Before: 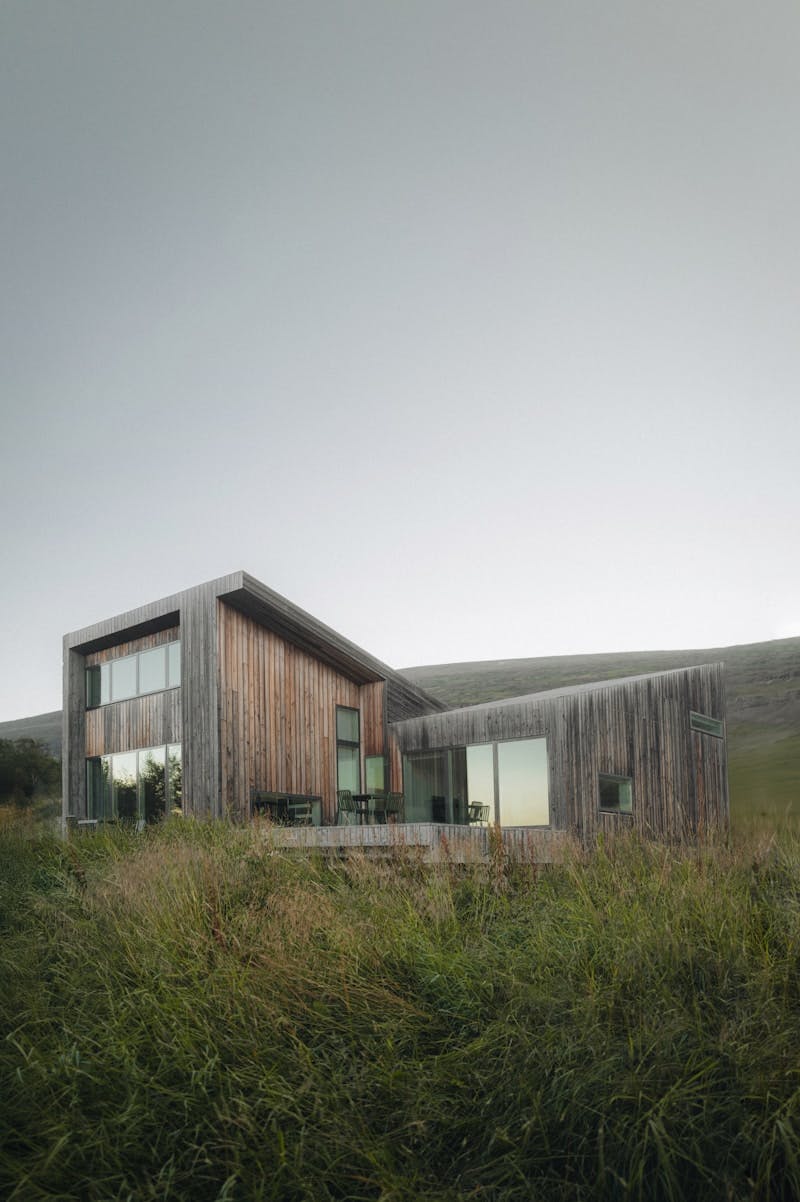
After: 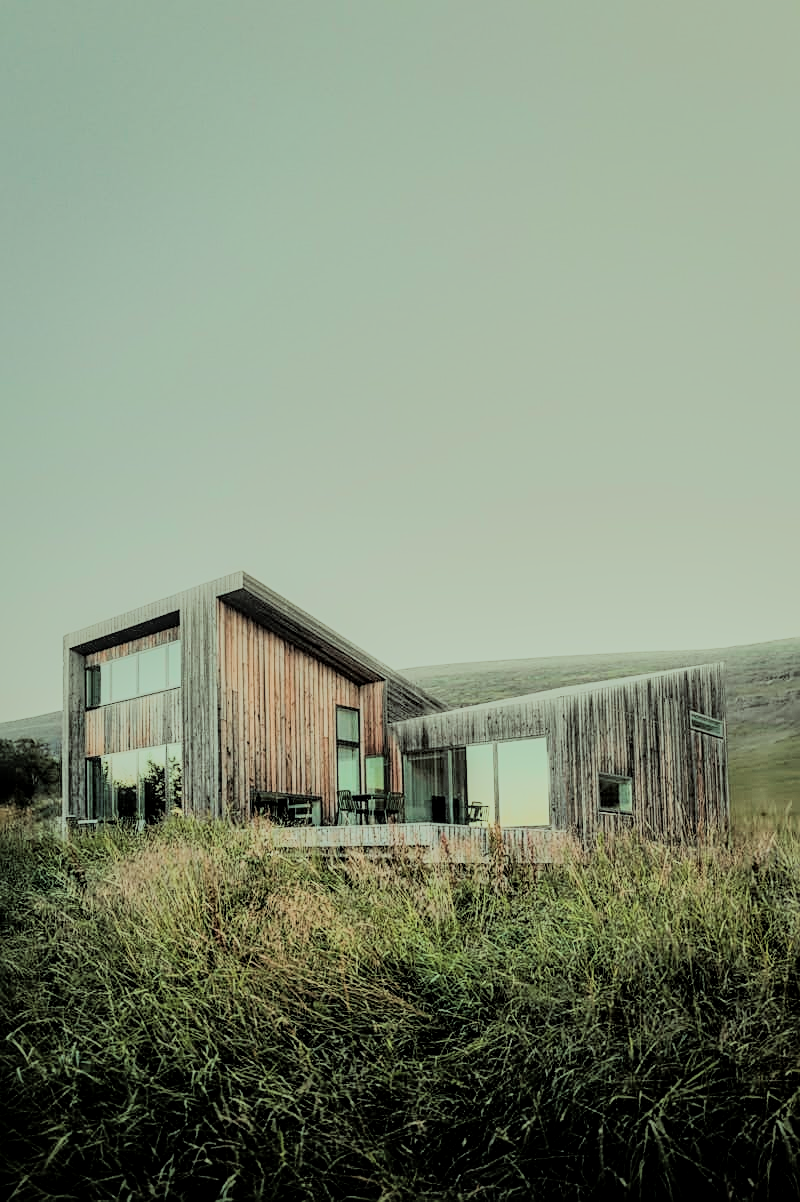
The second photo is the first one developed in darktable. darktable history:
filmic rgb: white relative exposure 3.85 EV, hardness 4.3
color correction: highlights a* -10.69, highlights b* -19.19
shadows and highlights: shadows 40, highlights -60
rgb levels: preserve colors max RGB
local contrast: on, module defaults
rgb curve: curves: ch0 [(0, 0) (0.21, 0.15) (0.24, 0.21) (0.5, 0.75) (0.75, 0.96) (0.89, 0.99) (1, 1)]; ch1 [(0, 0.02) (0.21, 0.13) (0.25, 0.2) (0.5, 0.67) (0.75, 0.9) (0.89, 0.97) (1, 1)]; ch2 [(0, 0.02) (0.21, 0.13) (0.25, 0.2) (0.5, 0.67) (0.75, 0.9) (0.89, 0.97) (1, 1)], compensate middle gray true
sharpen: on, module defaults
white balance: red 1.08, blue 0.791
